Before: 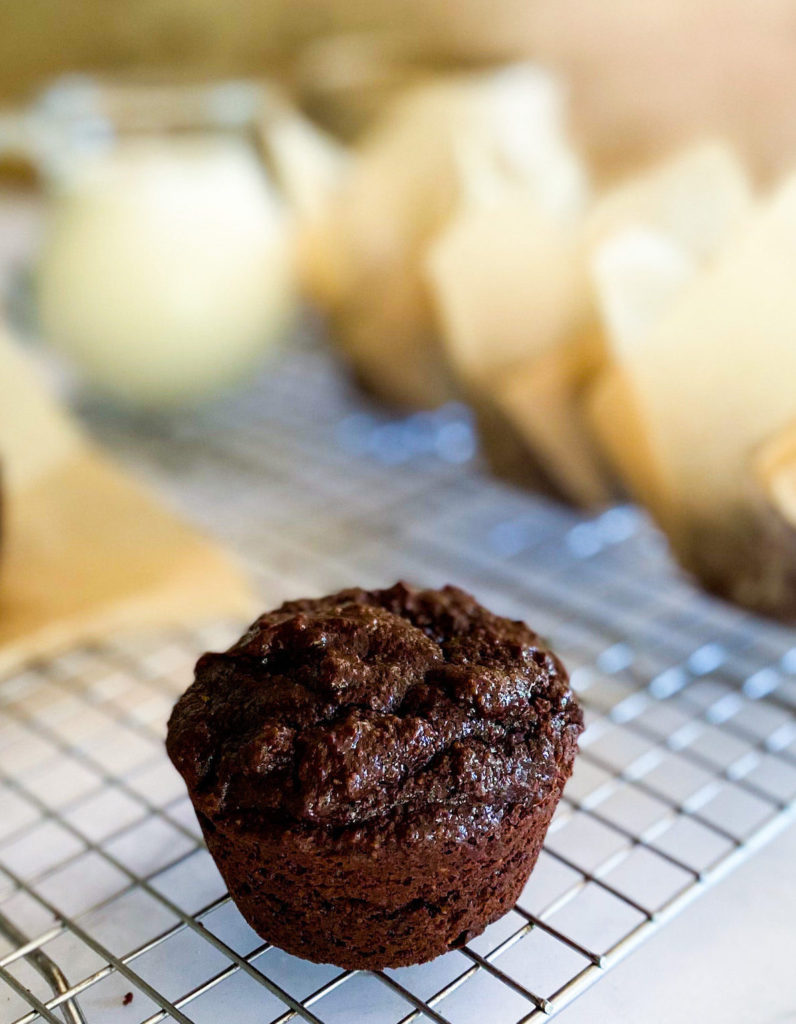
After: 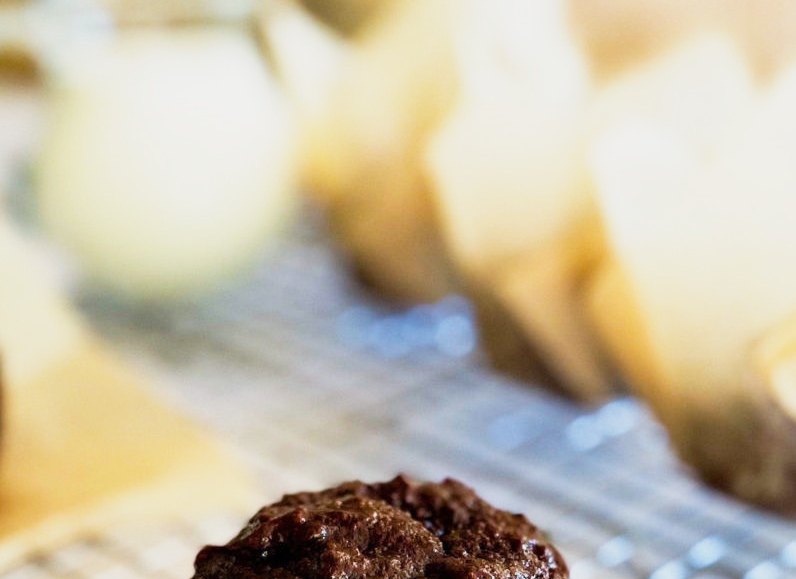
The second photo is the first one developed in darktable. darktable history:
crop and rotate: top 10.478%, bottom 32.925%
base curve: curves: ch0 [(0, 0) (0.088, 0.125) (0.176, 0.251) (0.354, 0.501) (0.613, 0.749) (1, 0.877)], preserve colors none
